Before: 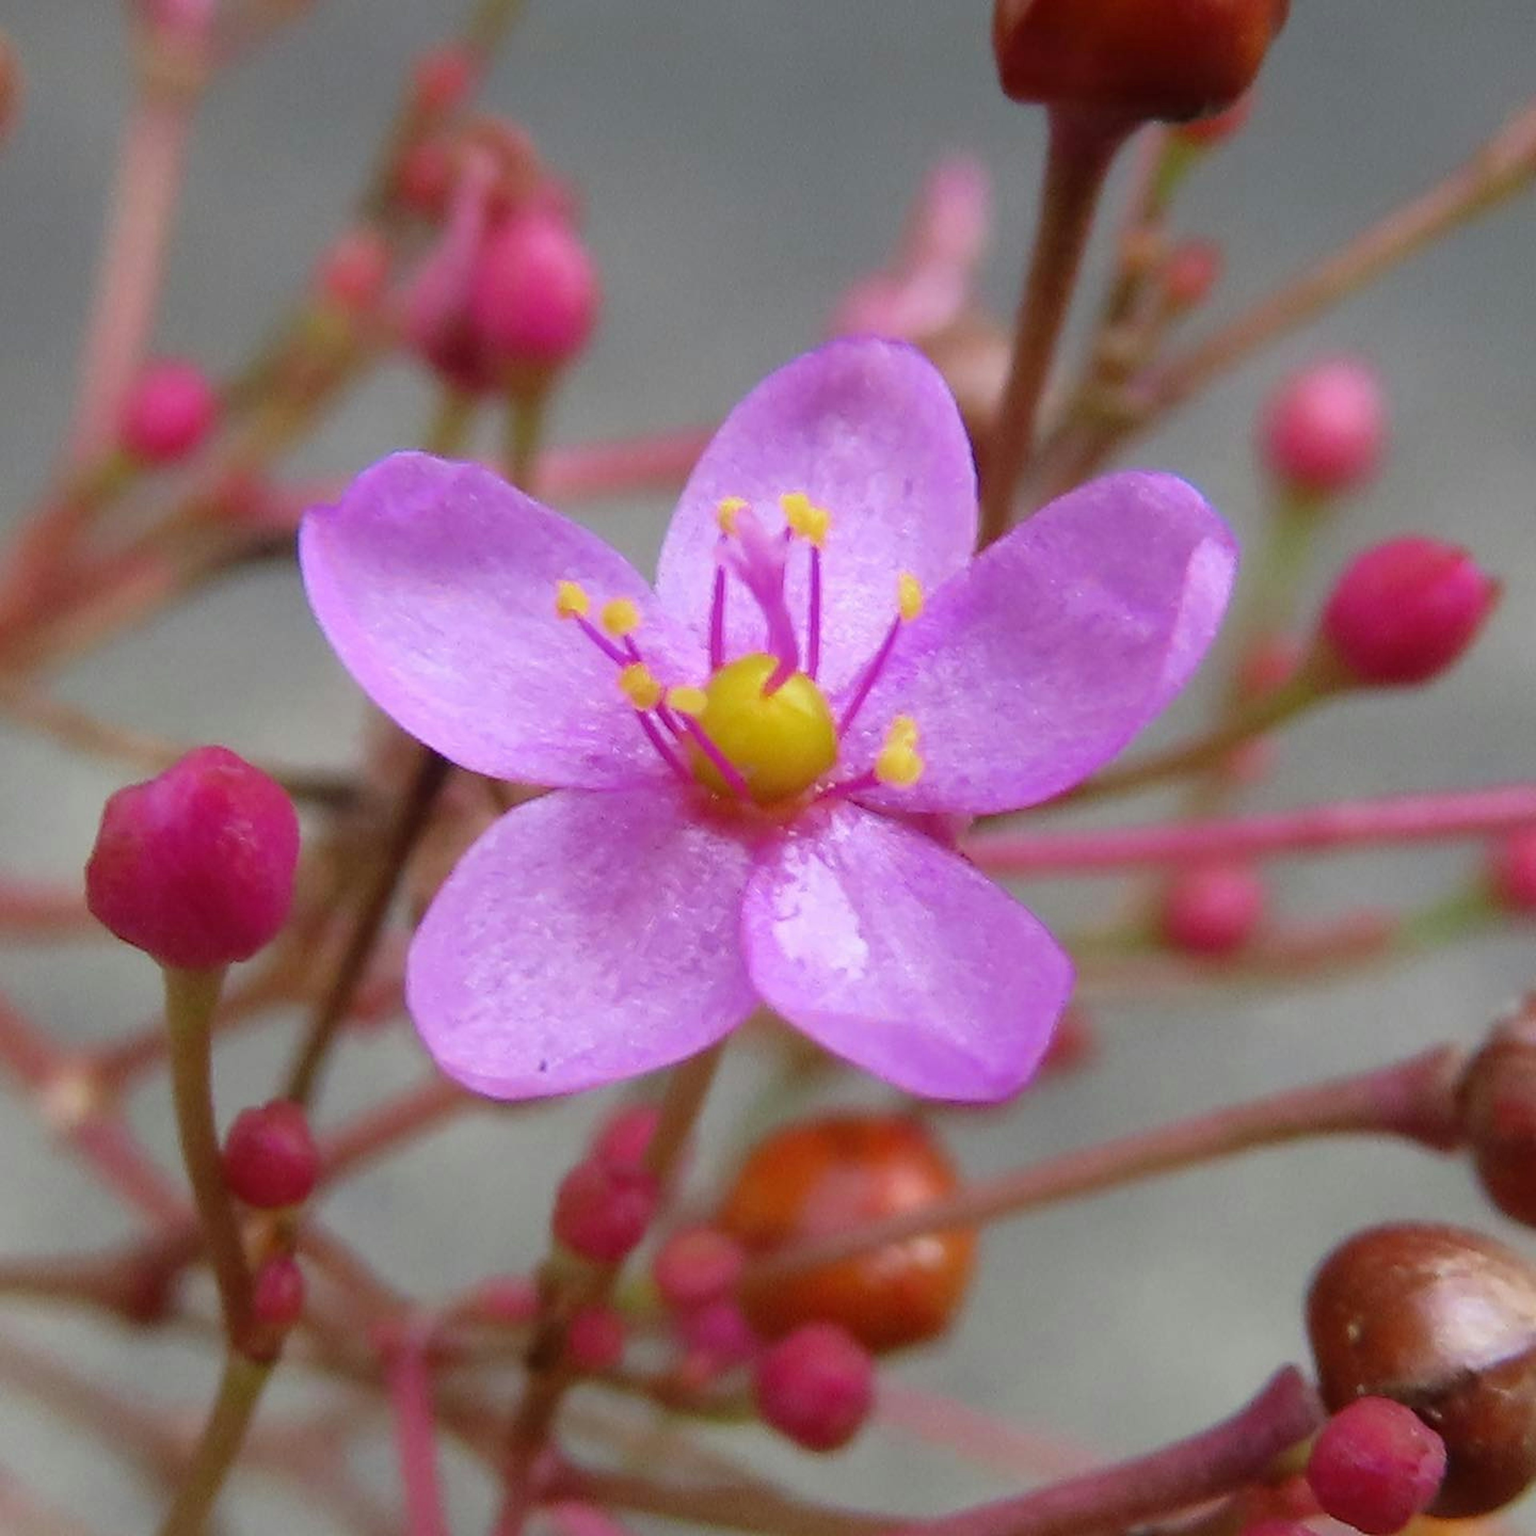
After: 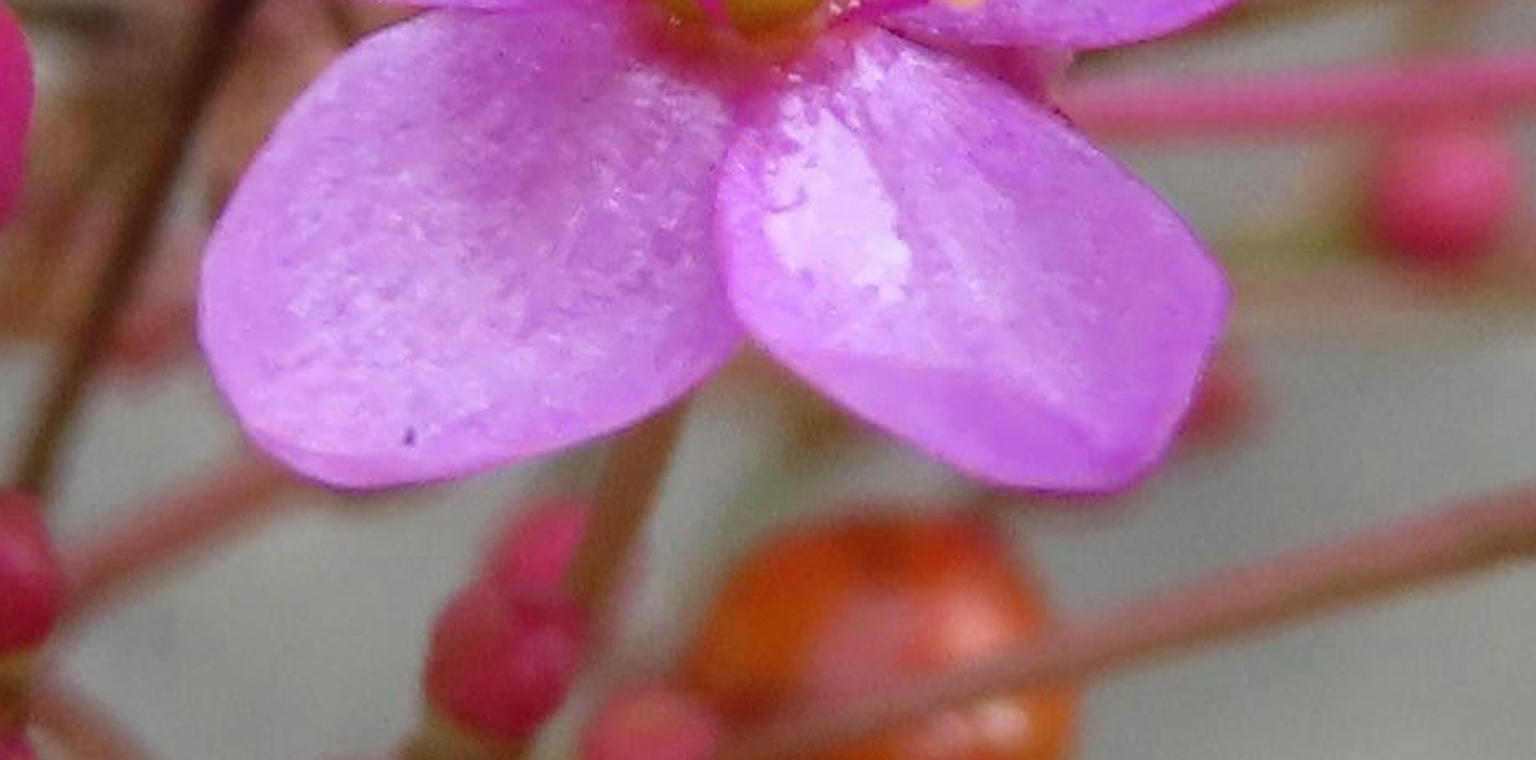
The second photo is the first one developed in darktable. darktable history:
crop: left 18.096%, top 51.001%, right 17.085%, bottom 16.87%
